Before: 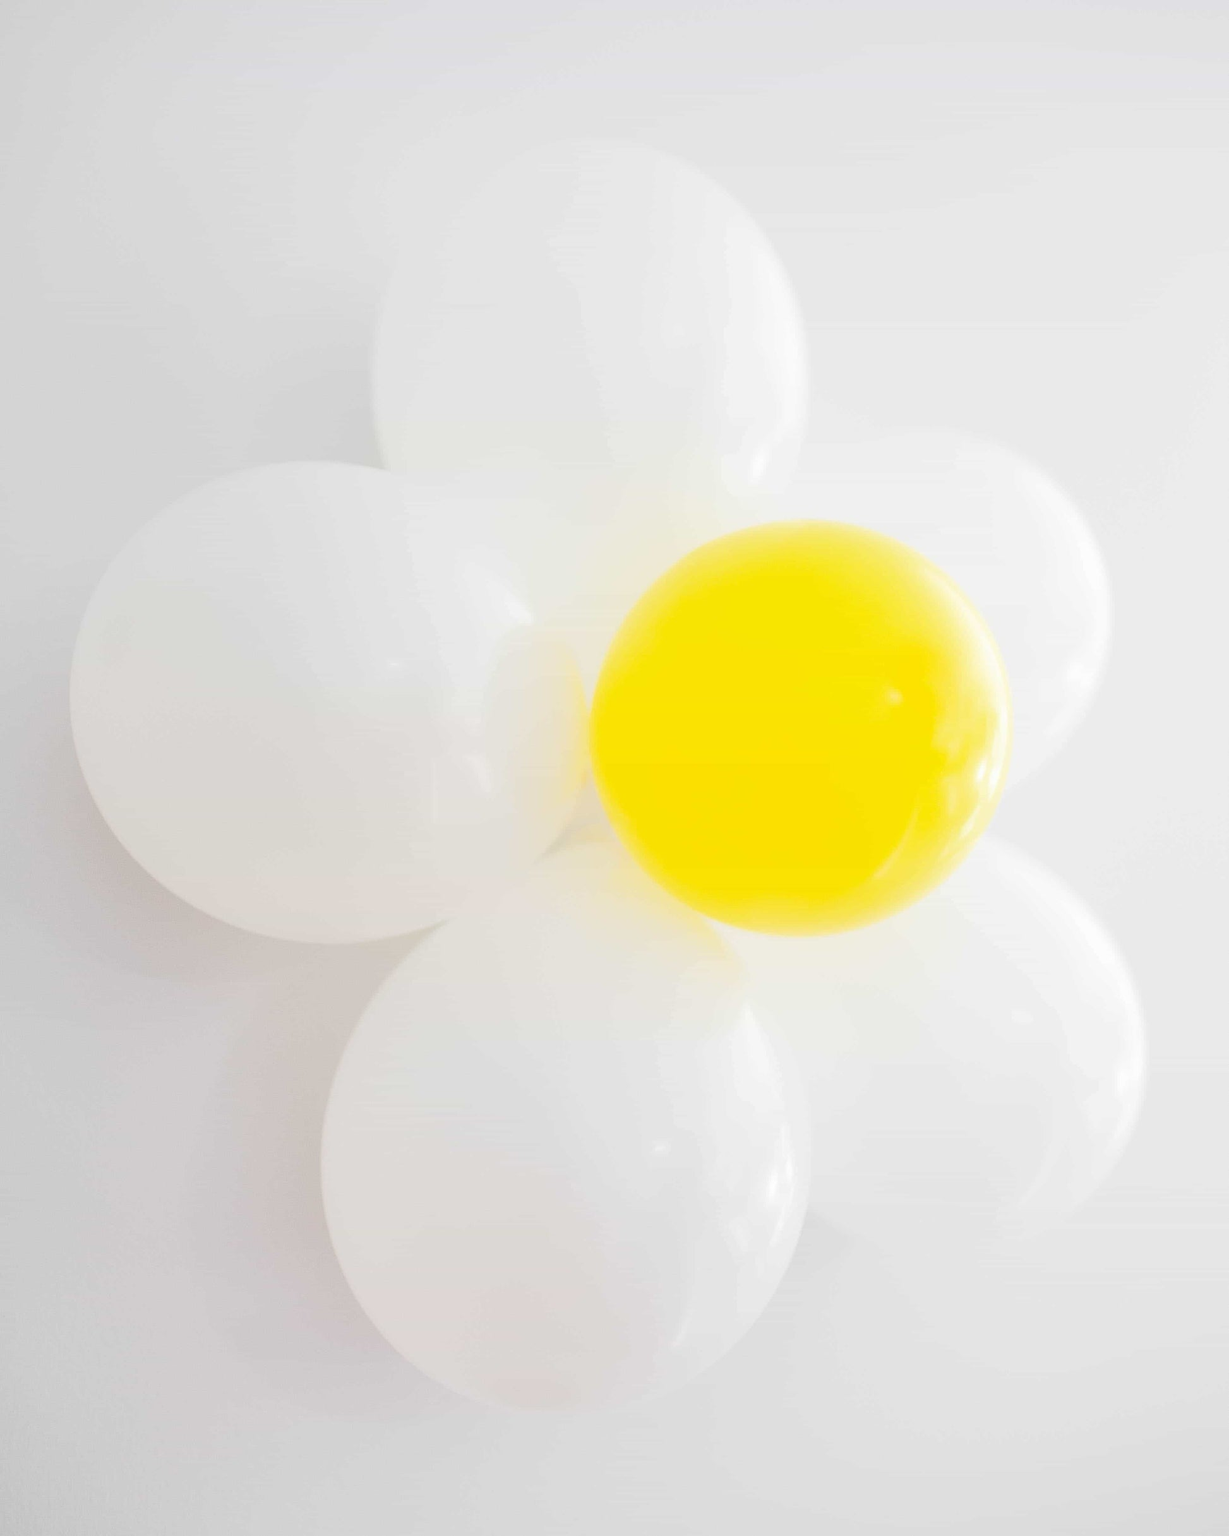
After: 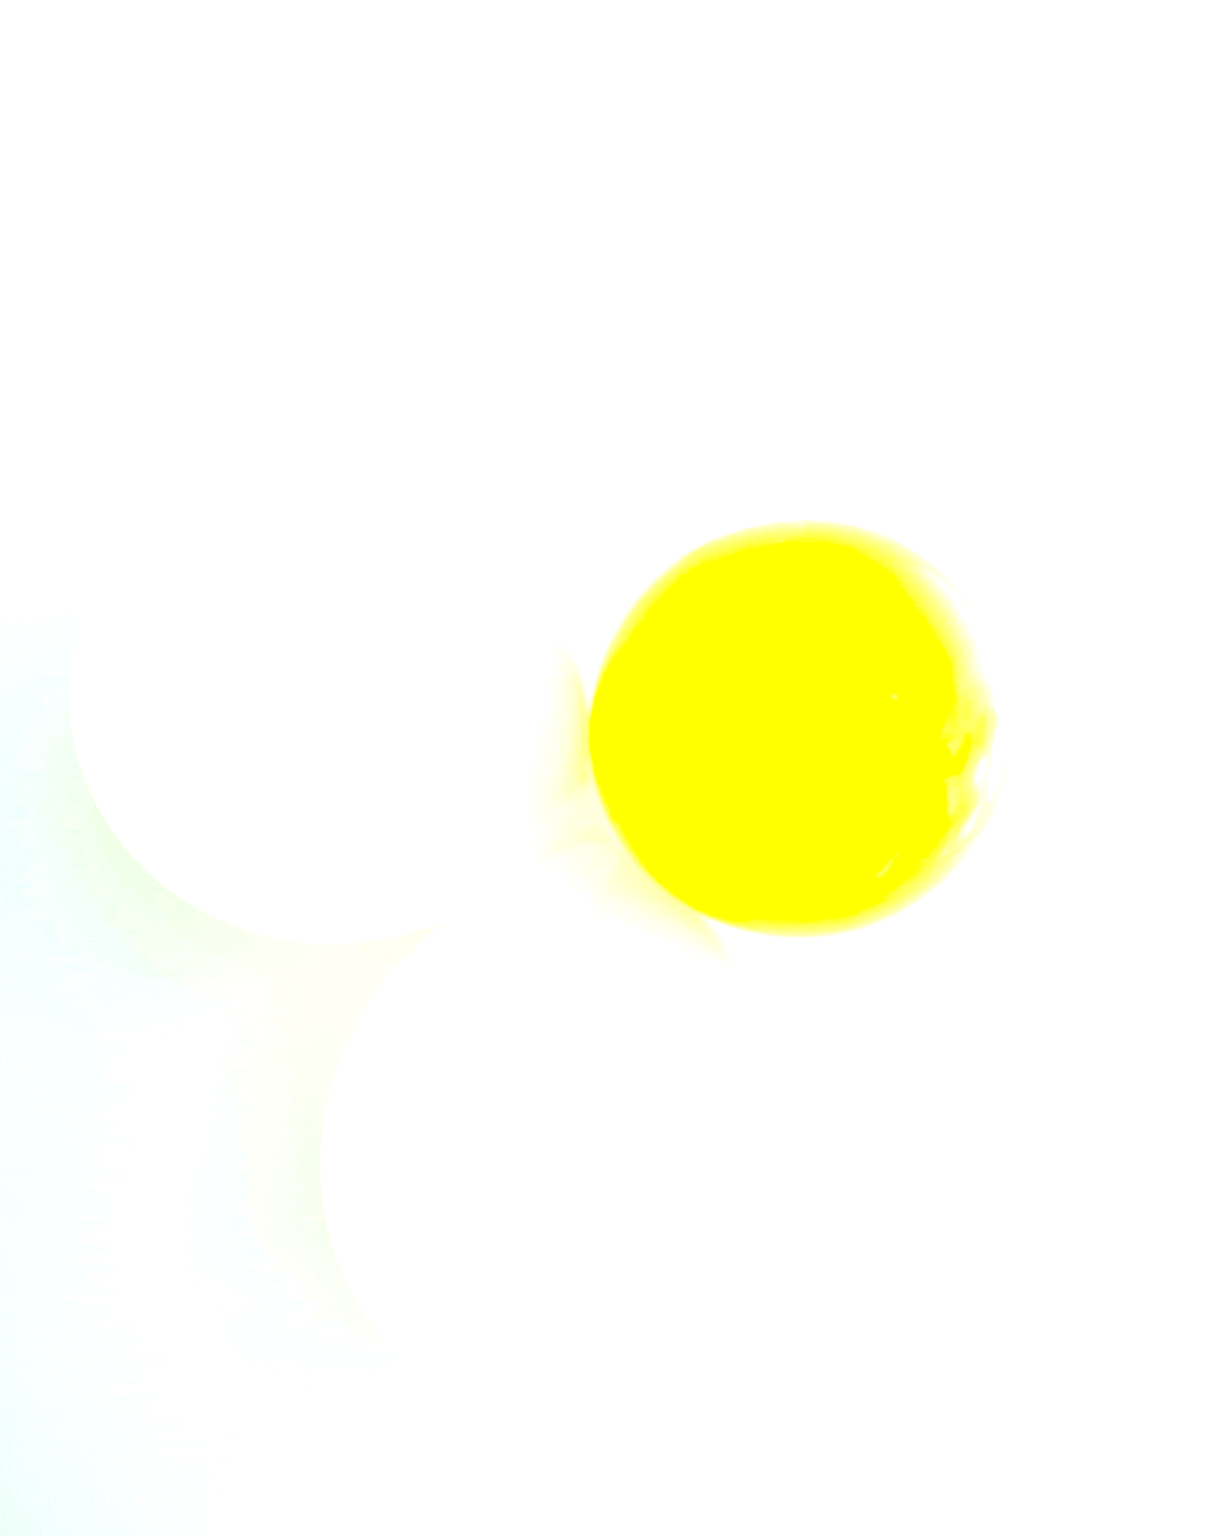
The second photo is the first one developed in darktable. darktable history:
contrast brightness saturation: saturation 0.099
color correction: highlights a* -19.62, highlights b* 9.8, shadows a* -20.51, shadows b* -10.31
tone equalizer: -8 EV -1.1 EV, -7 EV -1.03 EV, -6 EV -0.837 EV, -5 EV -0.538 EV, -3 EV 0.608 EV, -2 EV 0.879 EV, -1 EV 1 EV, +0 EV 1.08 EV
